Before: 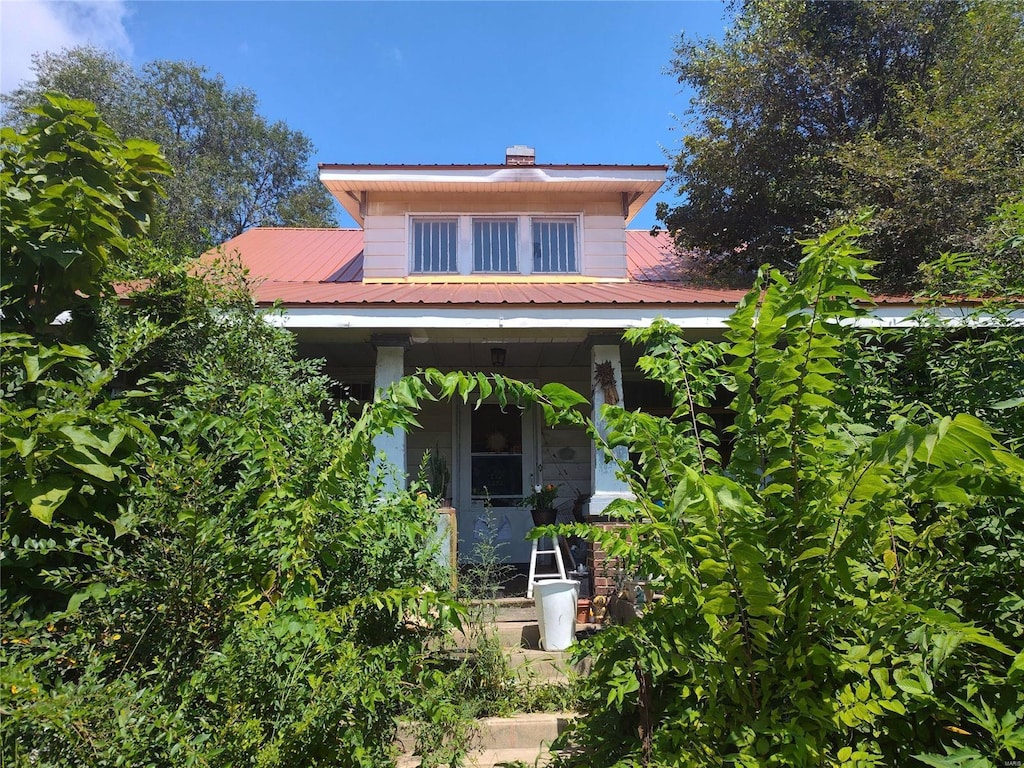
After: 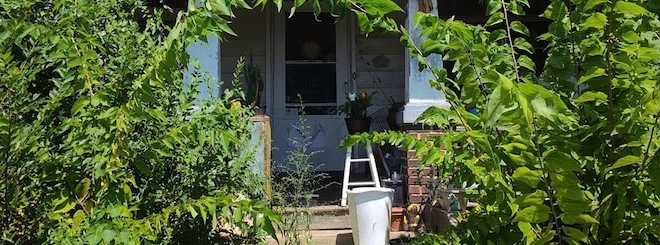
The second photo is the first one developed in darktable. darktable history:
exposure: exposure -0.382 EV, compensate exposure bias true, compensate highlight preservation false
tone equalizer: -8 EV -0.379 EV, -7 EV -0.368 EV, -6 EV -0.337 EV, -5 EV -0.253 EV, -3 EV 0.221 EV, -2 EV 0.346 EV, -1 EV 0.378 EV, +0 EV 0.419 EV, smoothing 1
crop: left 18.168%, top 51.124%, right 17.311%, bottom 16.9%
